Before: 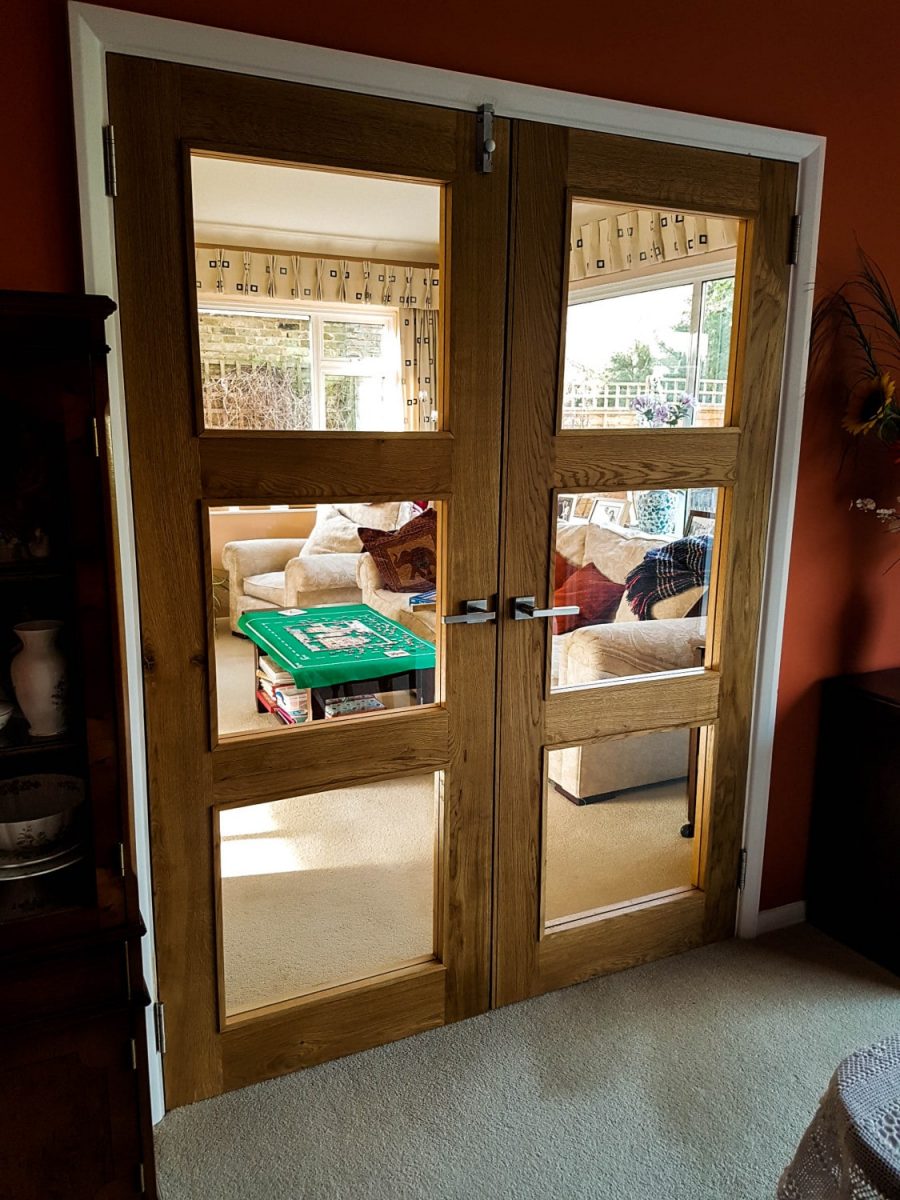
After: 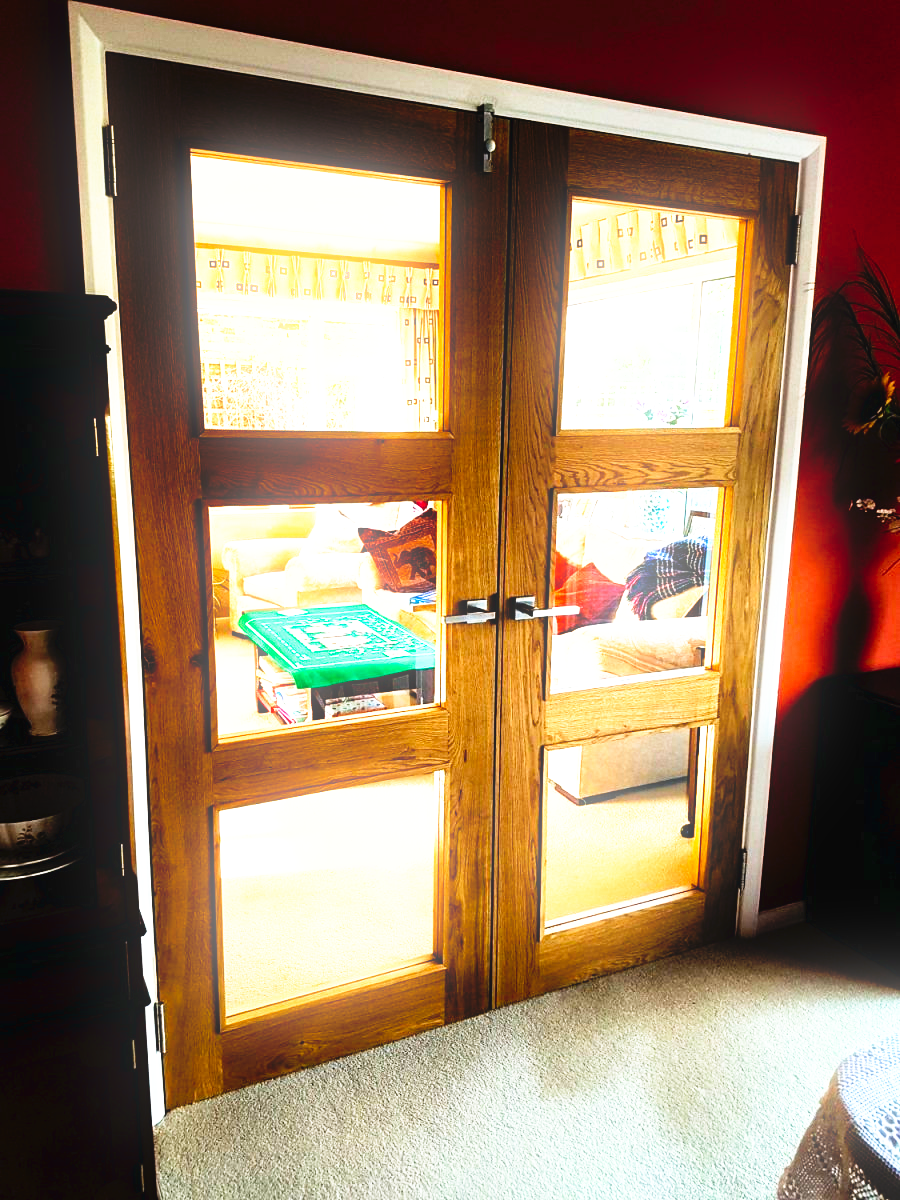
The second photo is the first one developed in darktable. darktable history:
bloom: size 9%, threshold 100%, strength 7%
tone curve: curves: ch0 [(0, 0) (0.003, 0.03) (0.011, 0.022) (0.025, 0.018) (0.044, 0.031) (0.069, 0.035) (0.1, 0.04) (0.136, 0.046) (0.177, 0.063) (0.224, 0.087) (0.277, 0.15) (0.335, 0.252) (0.399, 0.354) (0.468, 0.475) (0.543, 0.602) (0.623, 0.73) (0.709, 0.856) (0.801, 0.945) (0.898, 0.987) (1, 1)], preserve colors none
exposure: black level correction 0, exposure 1.2 EV, compensate exposure bias true, compensate highlight preservation false
